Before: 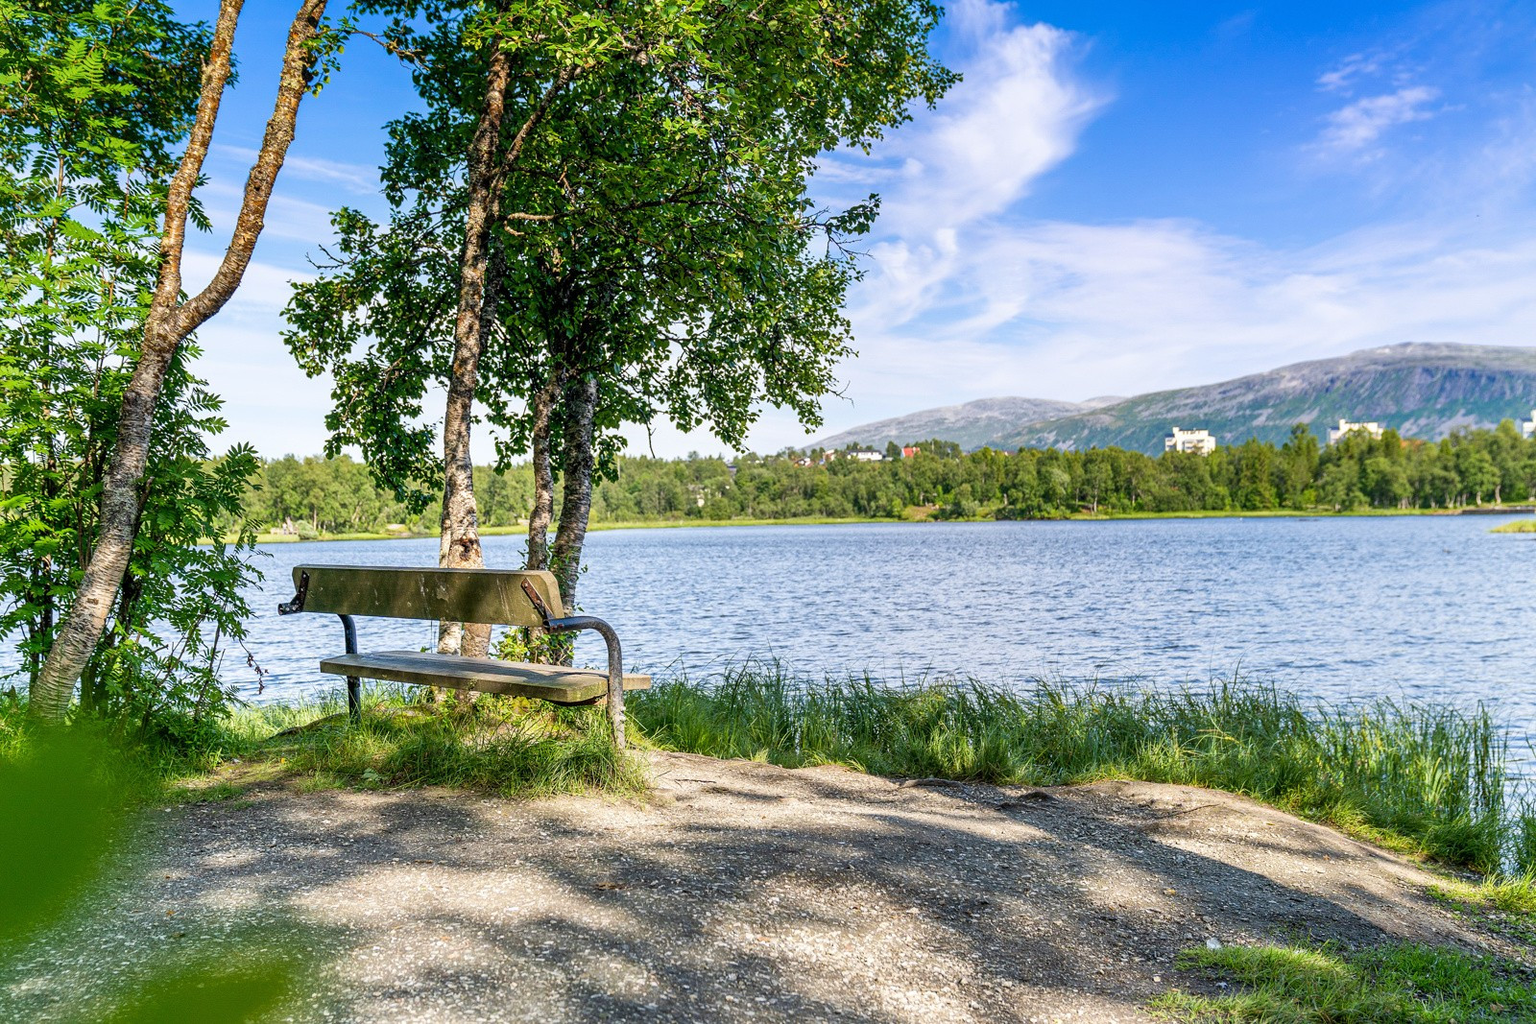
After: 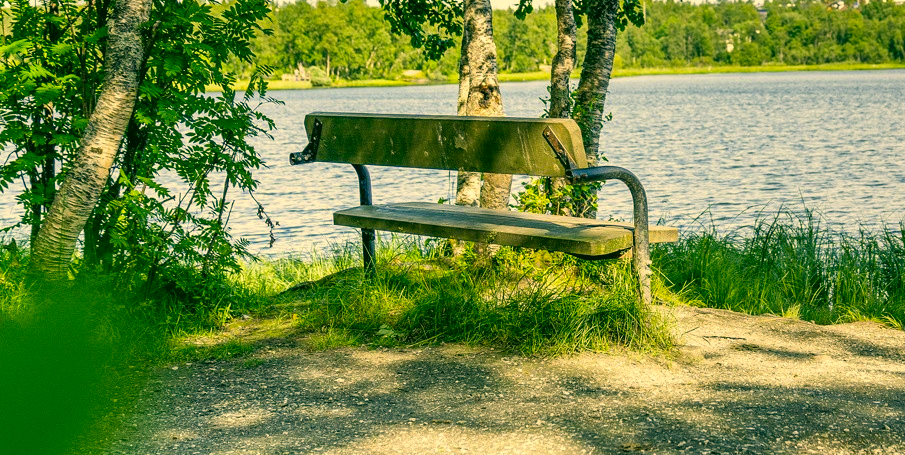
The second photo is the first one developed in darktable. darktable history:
crop: top 44.633%, right 43.426%, bottom 12.696%
color correction: highlights a* 5.61, highlights b* 33.6, shadows a* -25.36, shadows b* 4.03
